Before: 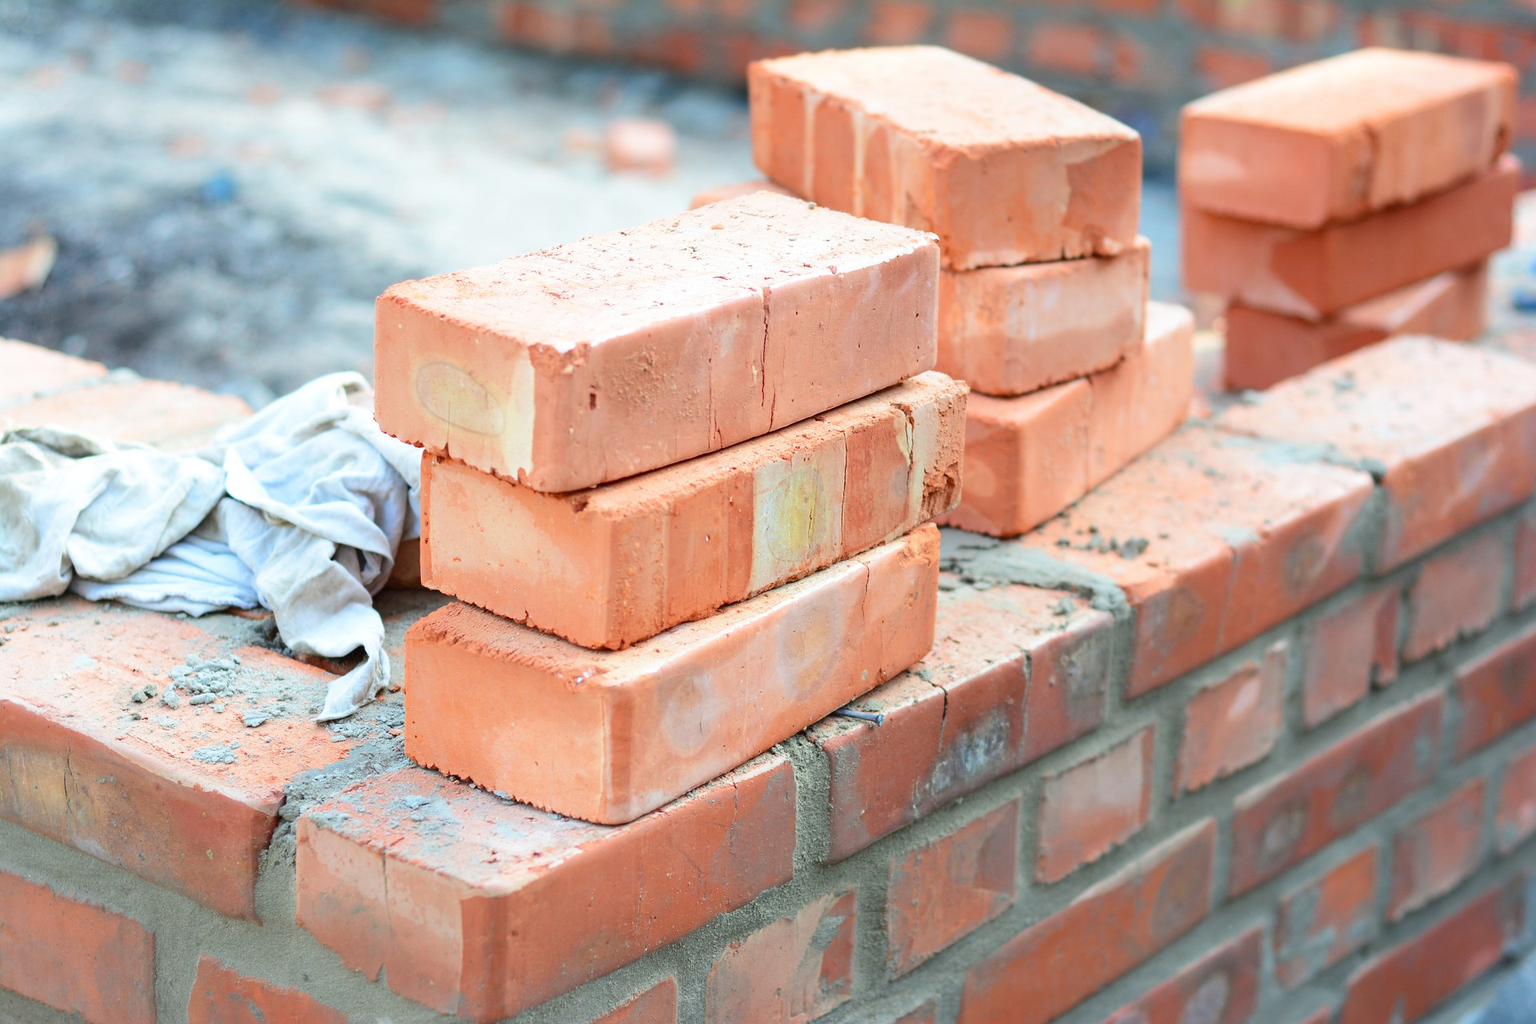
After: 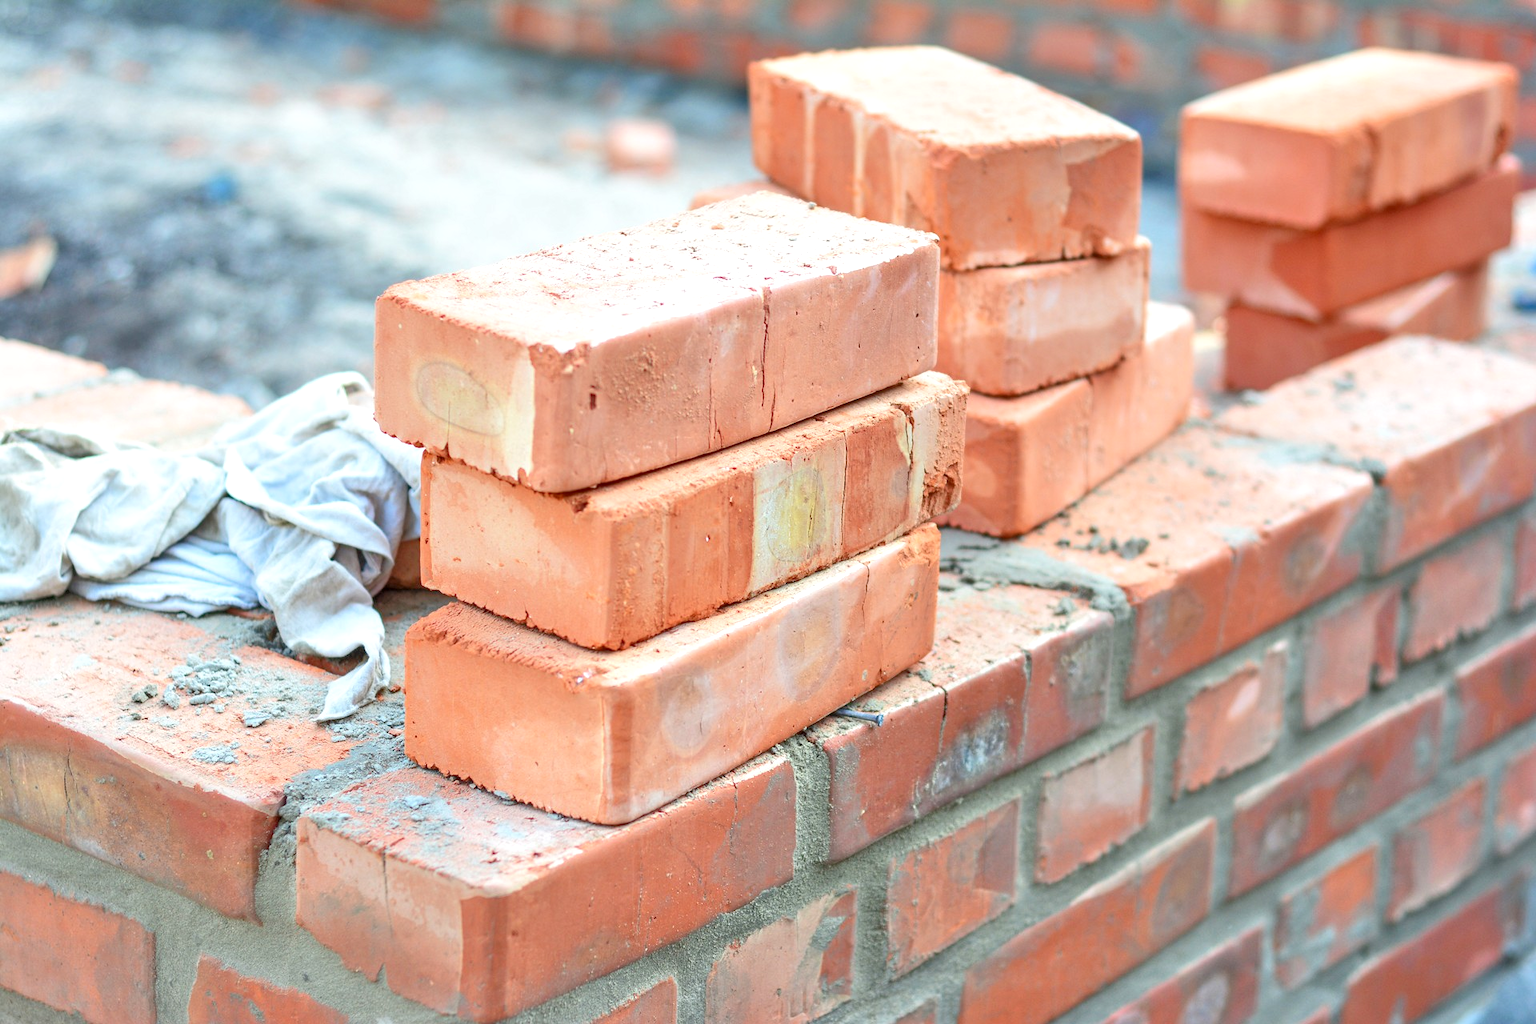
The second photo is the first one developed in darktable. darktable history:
tone equalizer: -7 EV 0.15 EV, -6 EV 0.6 EV, -5 EV 1.15 EV, -4 EV 1.33 EV, -3 EV 1.15 EV, -2 EV 0.6 EV, -1 EV 0.15 EV, mask exposure compensation -0.5 EV
local contrast: on, module defaults
